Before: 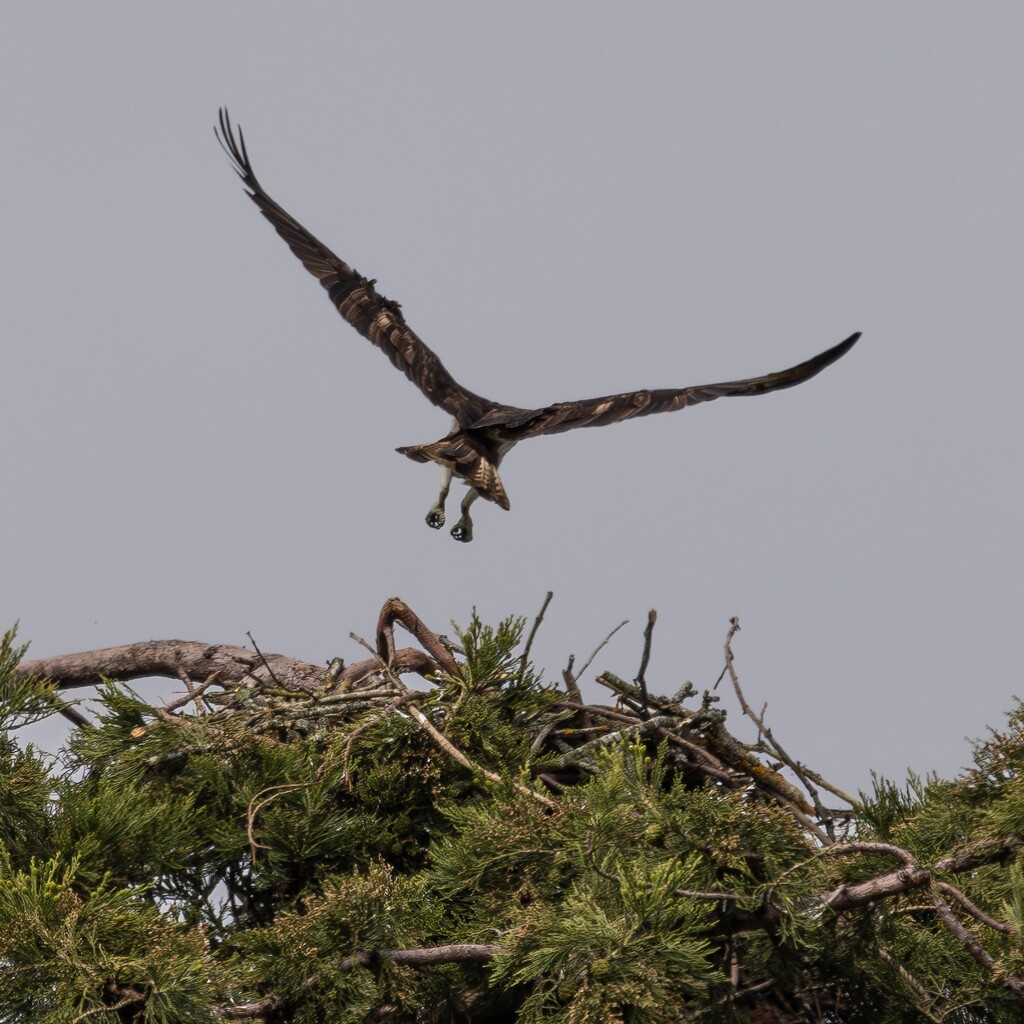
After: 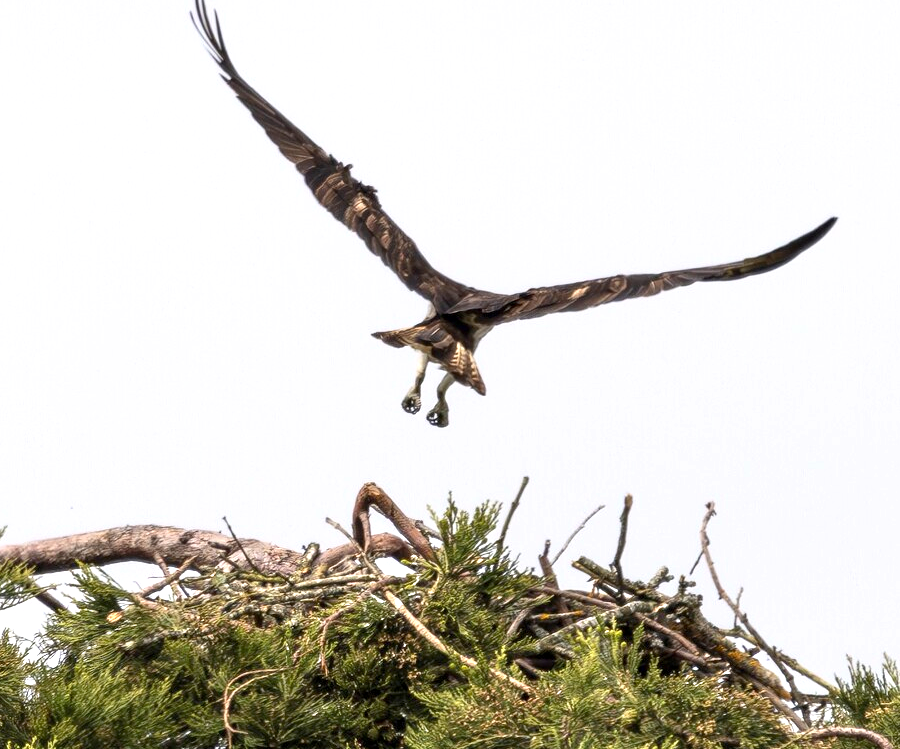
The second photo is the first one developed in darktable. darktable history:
exposure: black level correction 0.001, exposure 1.323 EV, compensate exposure bias true, compensate highlight preservation false
crop and rotate: left 2.435%, top 11.282%, right 9.656%, bottom 15.571%
